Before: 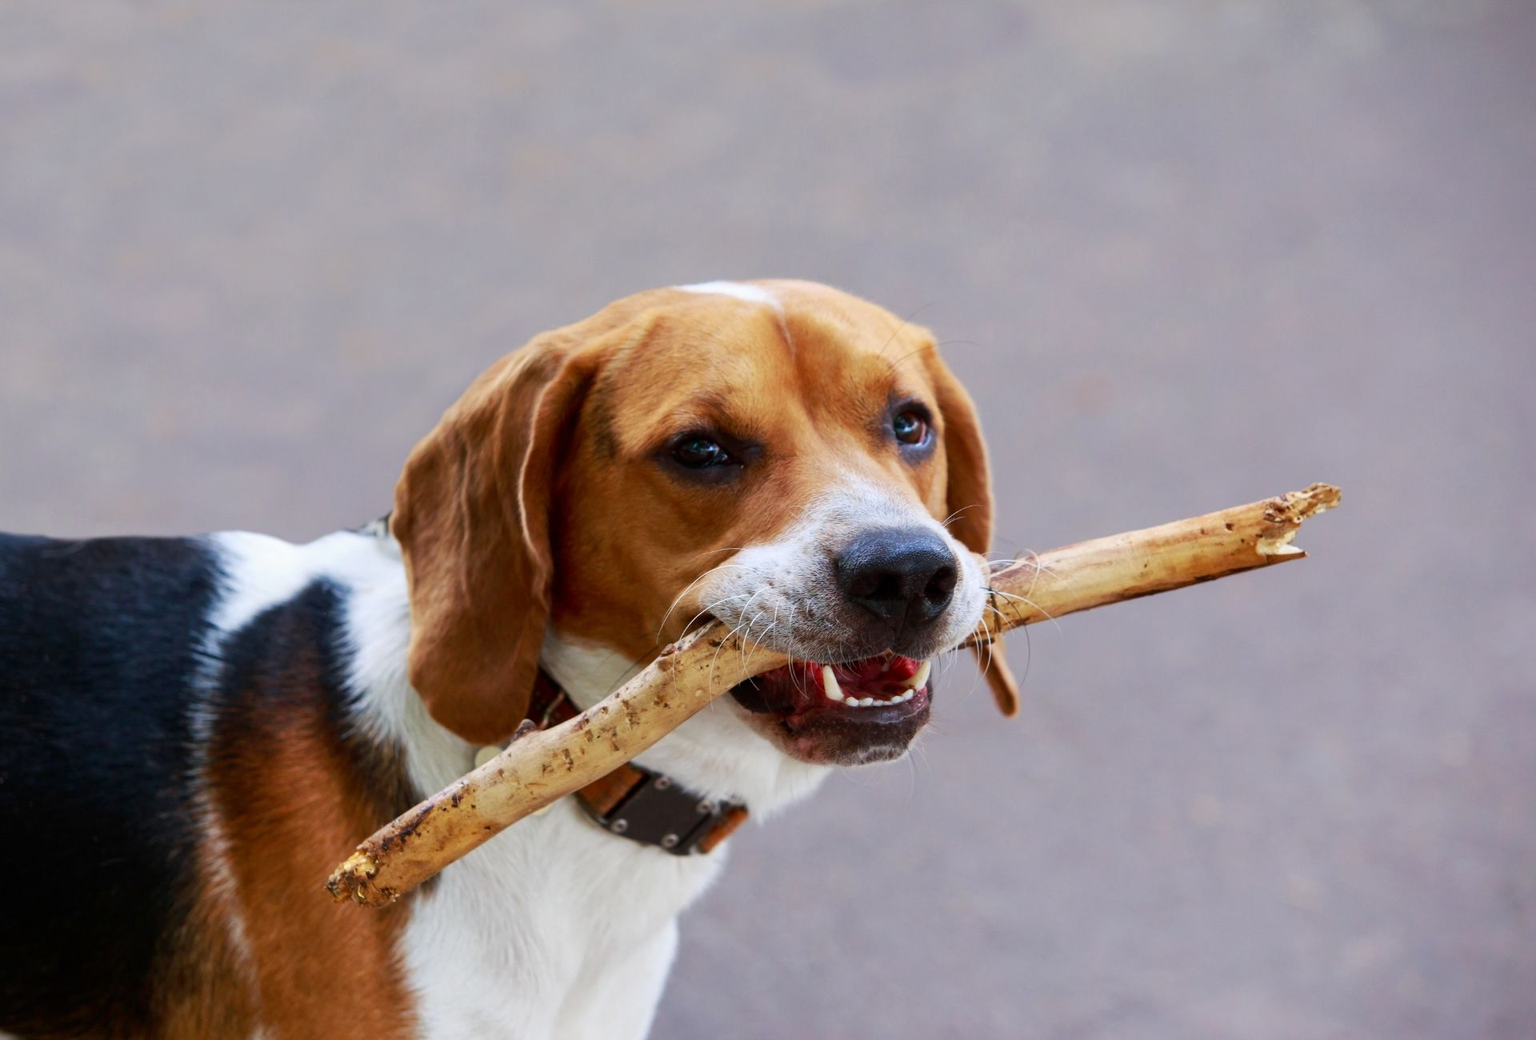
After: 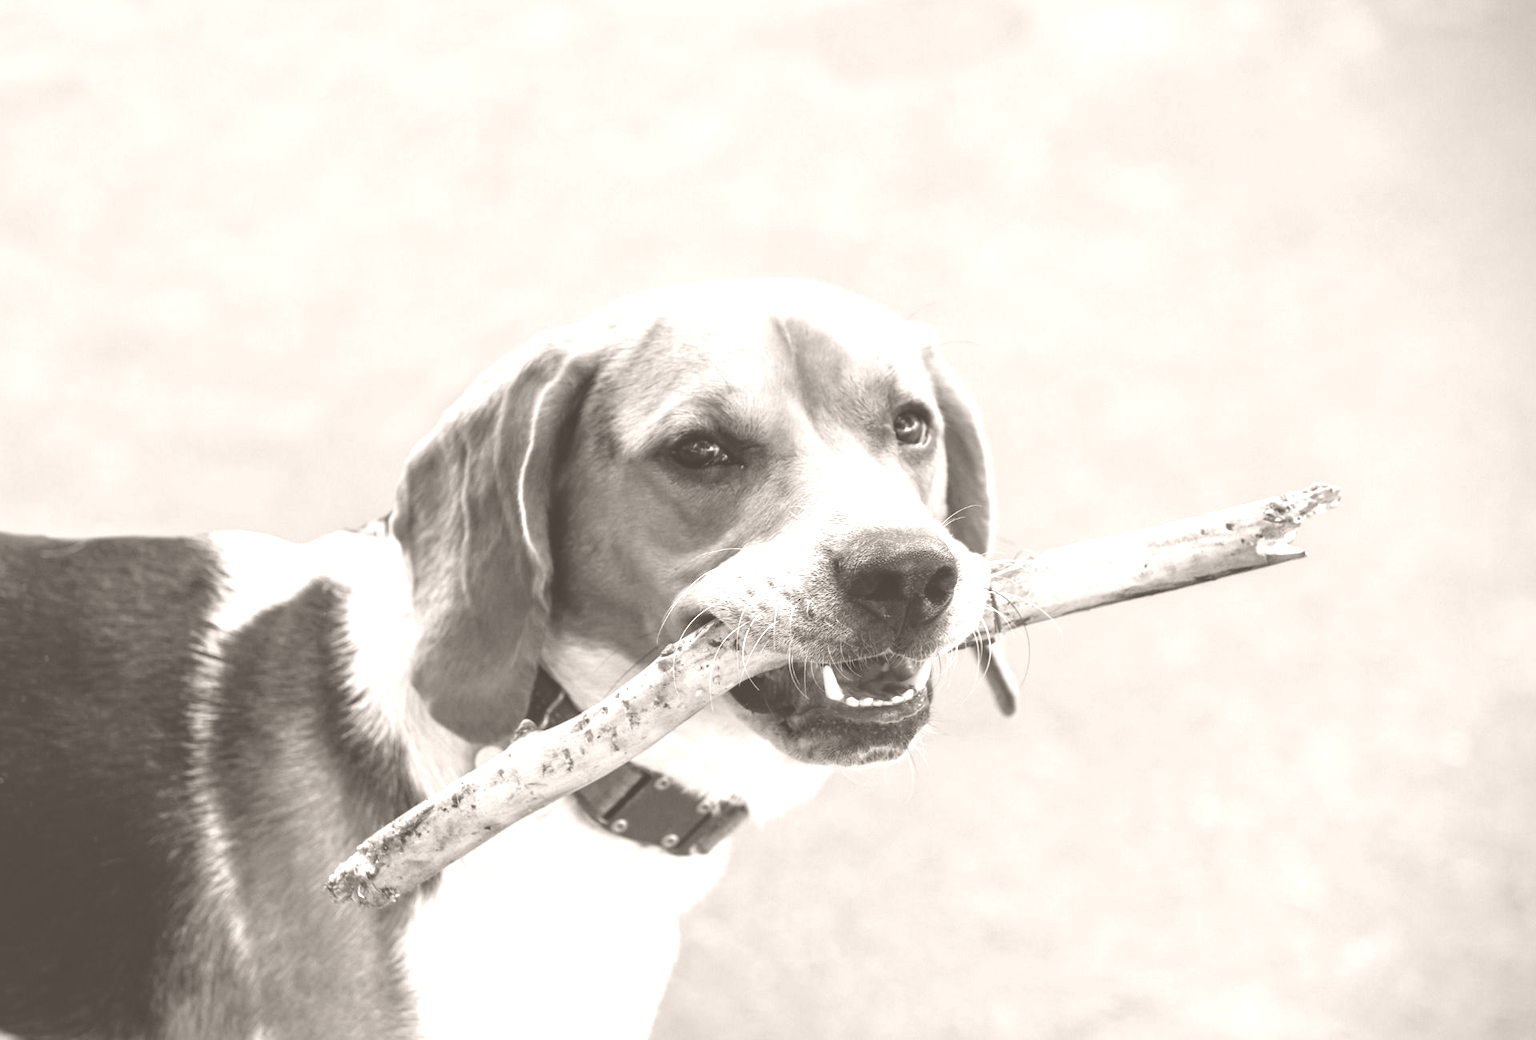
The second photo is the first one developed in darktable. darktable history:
colorize: hue 34.49°, saturation 35.33%, source mix 100%, lightness 55%, version 1
local contrast: on, module defaults
